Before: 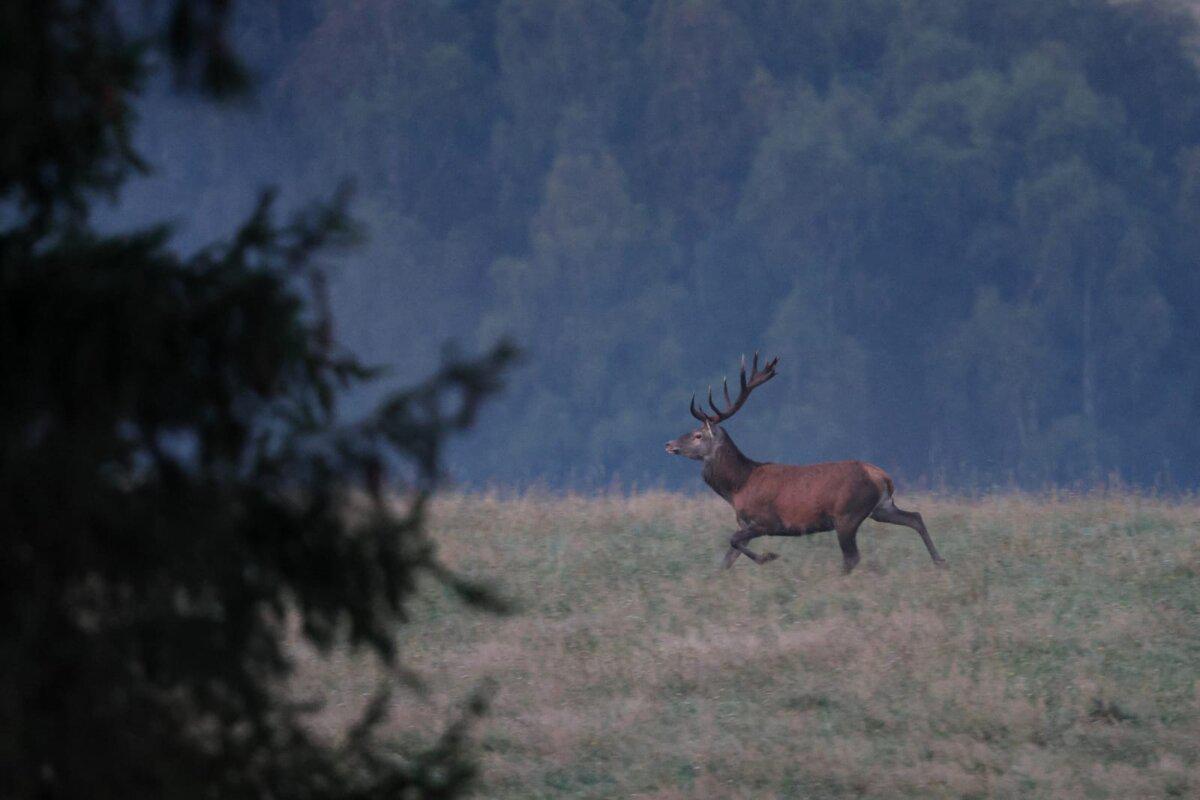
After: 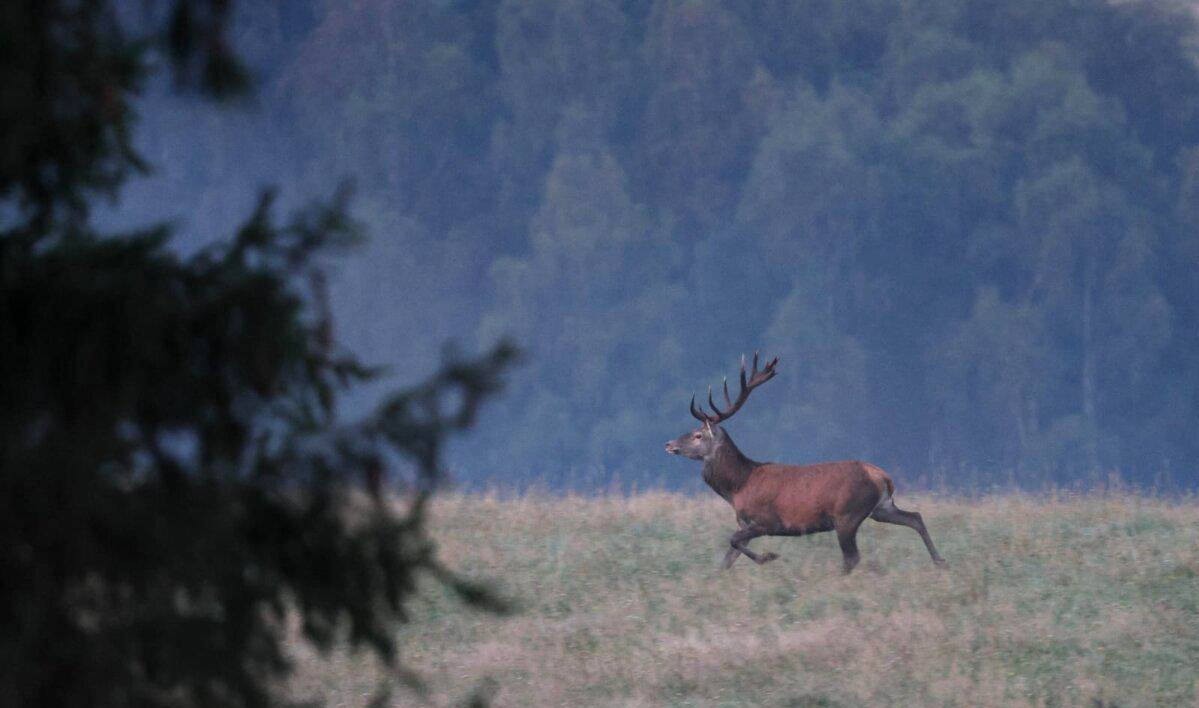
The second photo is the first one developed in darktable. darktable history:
crop and rotate: top 0%, bottom 11.49%
base curve: curves: ch0 [(0, 0) (0.088, 0.125) (0.176, 0.251) (0.354, 0.501) (0.613, 0.749) (1, 0.877)], preserve colors none
